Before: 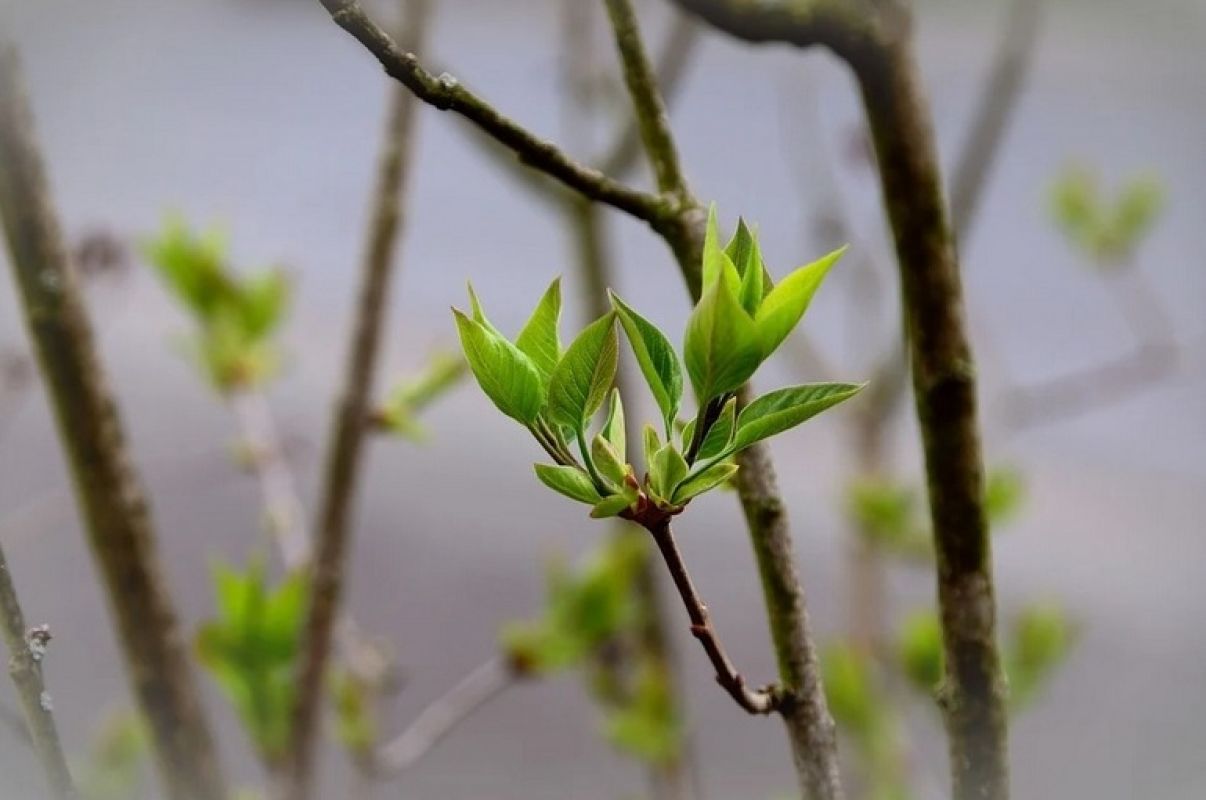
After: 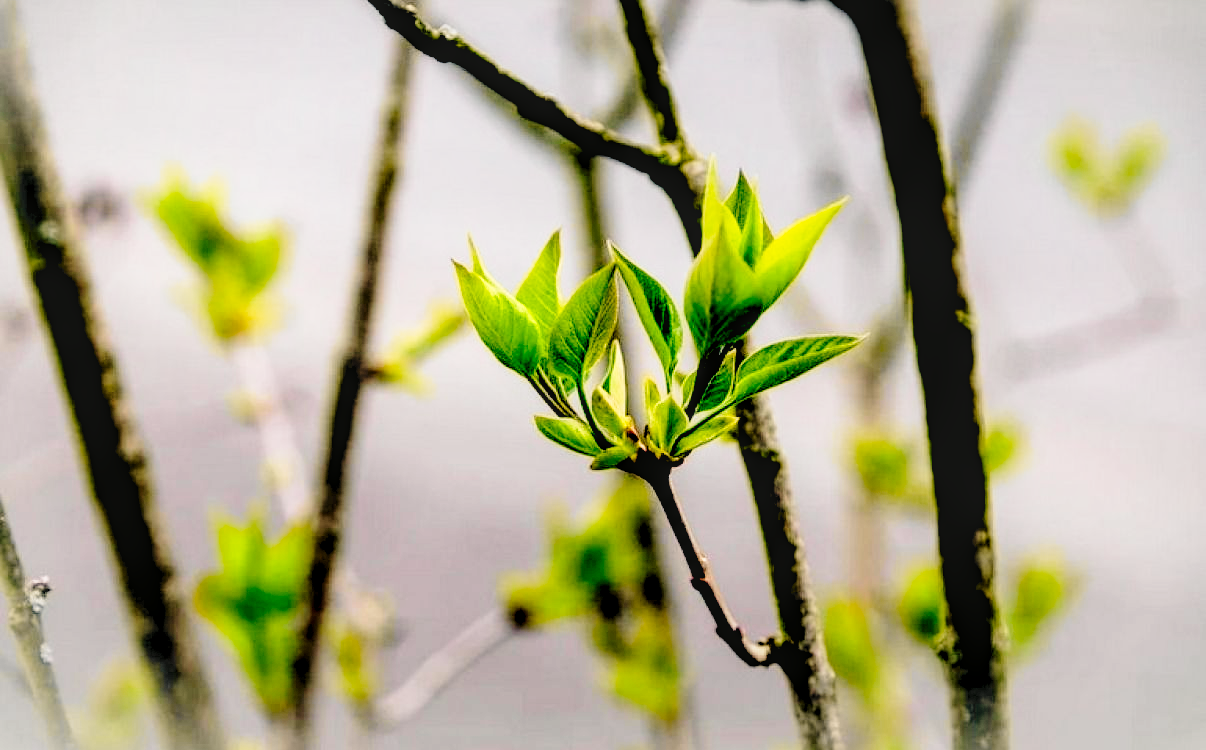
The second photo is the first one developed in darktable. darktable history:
crop and rotate: top 6.25%
color balance: lift [0.975, 0.993, 1, 1.015], gamma [1.1, 1, 1, 0.945], gain [1, 1.04, 1, 0.95]
local contrast: on, module defaults
rgb levels: levels [[0.029, 0.461, 0.922], [0, 0.5, 1], [0, 0.5, 1]]
color balance rgb: shadows lift › chroma 2%, shadows lift › hue 217.2°, power › hue 60°, highlights gain › chroma 1%, highlights gain › hue 69.6°, global offset › luminance -0.5%, perceptual saturation grading › global saturation 15%, global vibrance 15%
base curve: curves: ch0 [(0, 0) (0.028, 0.03) (0.121, 0.232) (0.46, 0.748) (0.859, 0.968) (1, 1)], preserve colors none
tone curve: curves: ch0 [(0, 0) (0.037, 0.025) (0.131, 0.093) (0.275, 0.256) (0.497, 0.51) (0.617, 0.643) (0.704, 0.732) (0.813, 0.832) (0.911, 0.925) (0.997, 0.995)]; ch1 [(0, 0) (0.301, 0.3) (0.444, 0.45) (0.493, 0.495) (0.507, 0.503) (0.534, 0.533) (0.582, 0.58) (0.658, 0.693) (0.746, 0.77) (1, 1)]; ch2 [(0, 0) (0.246, 0.233) (0.36, 0.352) (0.415, 0.418) (0.476, 0.492) (0.502, 0.504) (0.525, 0.518) (0.539, 0.544) (0.586, 0.602) (0.634, 0.651) (0.706, 0.727) (0.853, 0.852) (1, 0.951)], color space Lab, independent channels, preserve colors none
